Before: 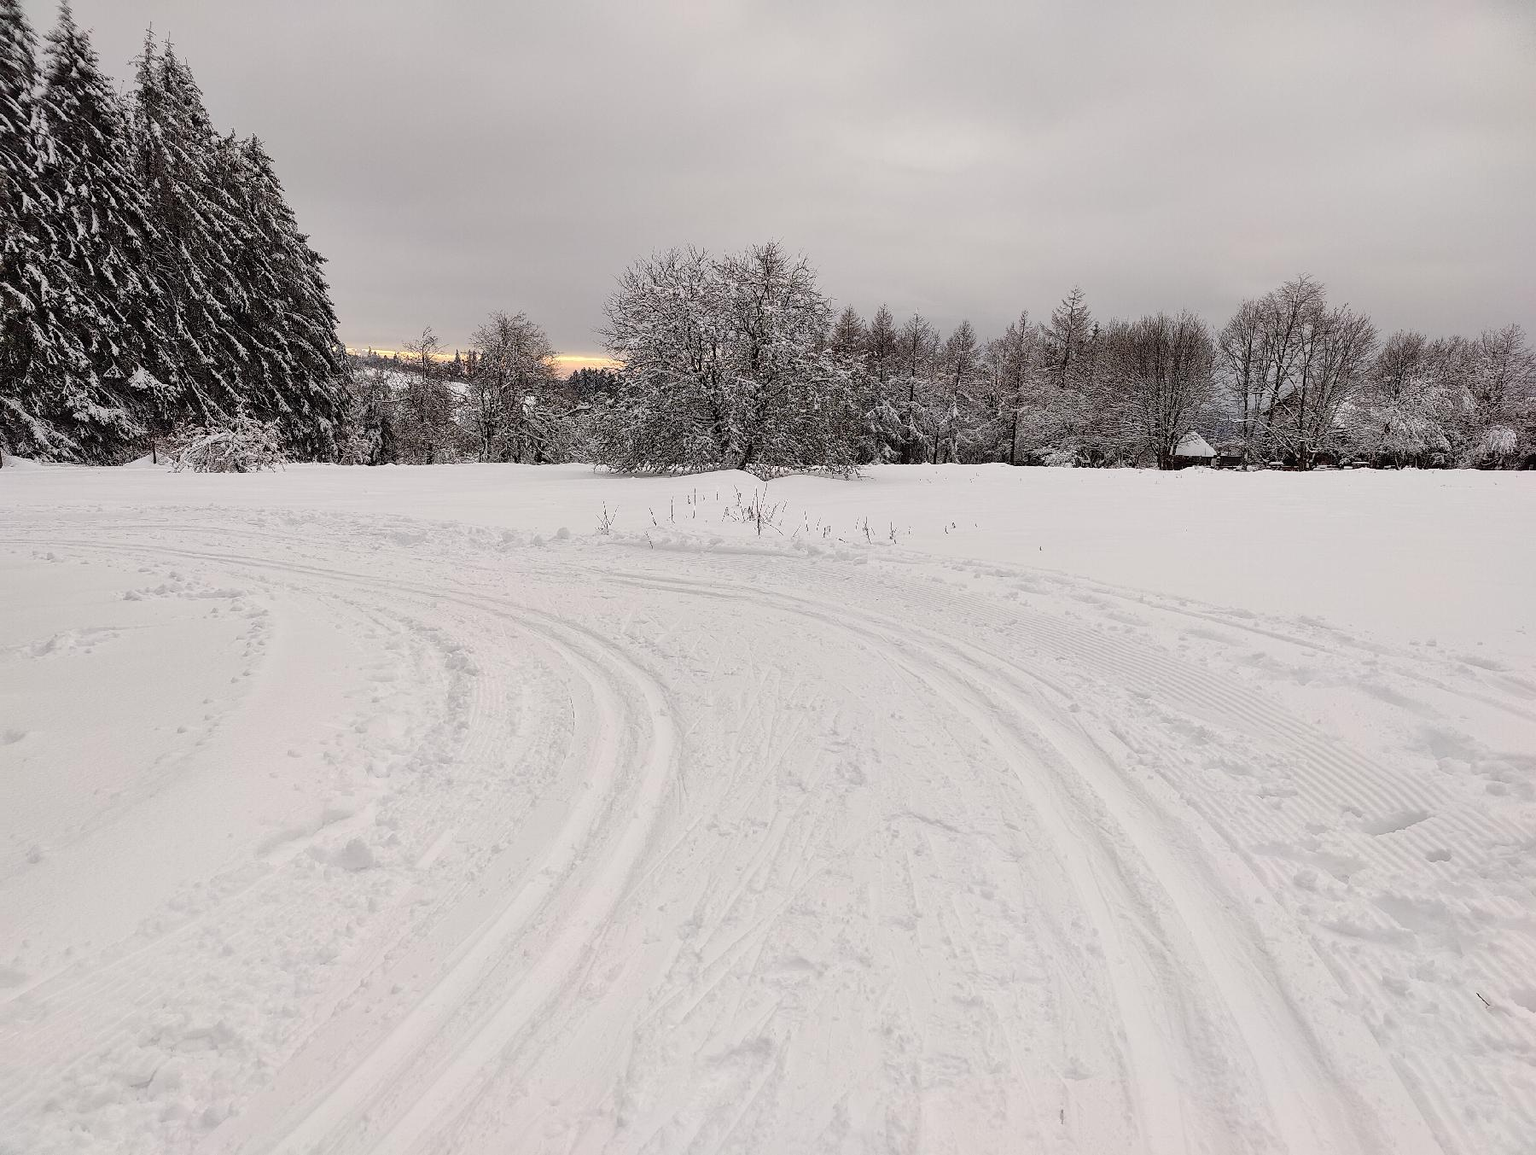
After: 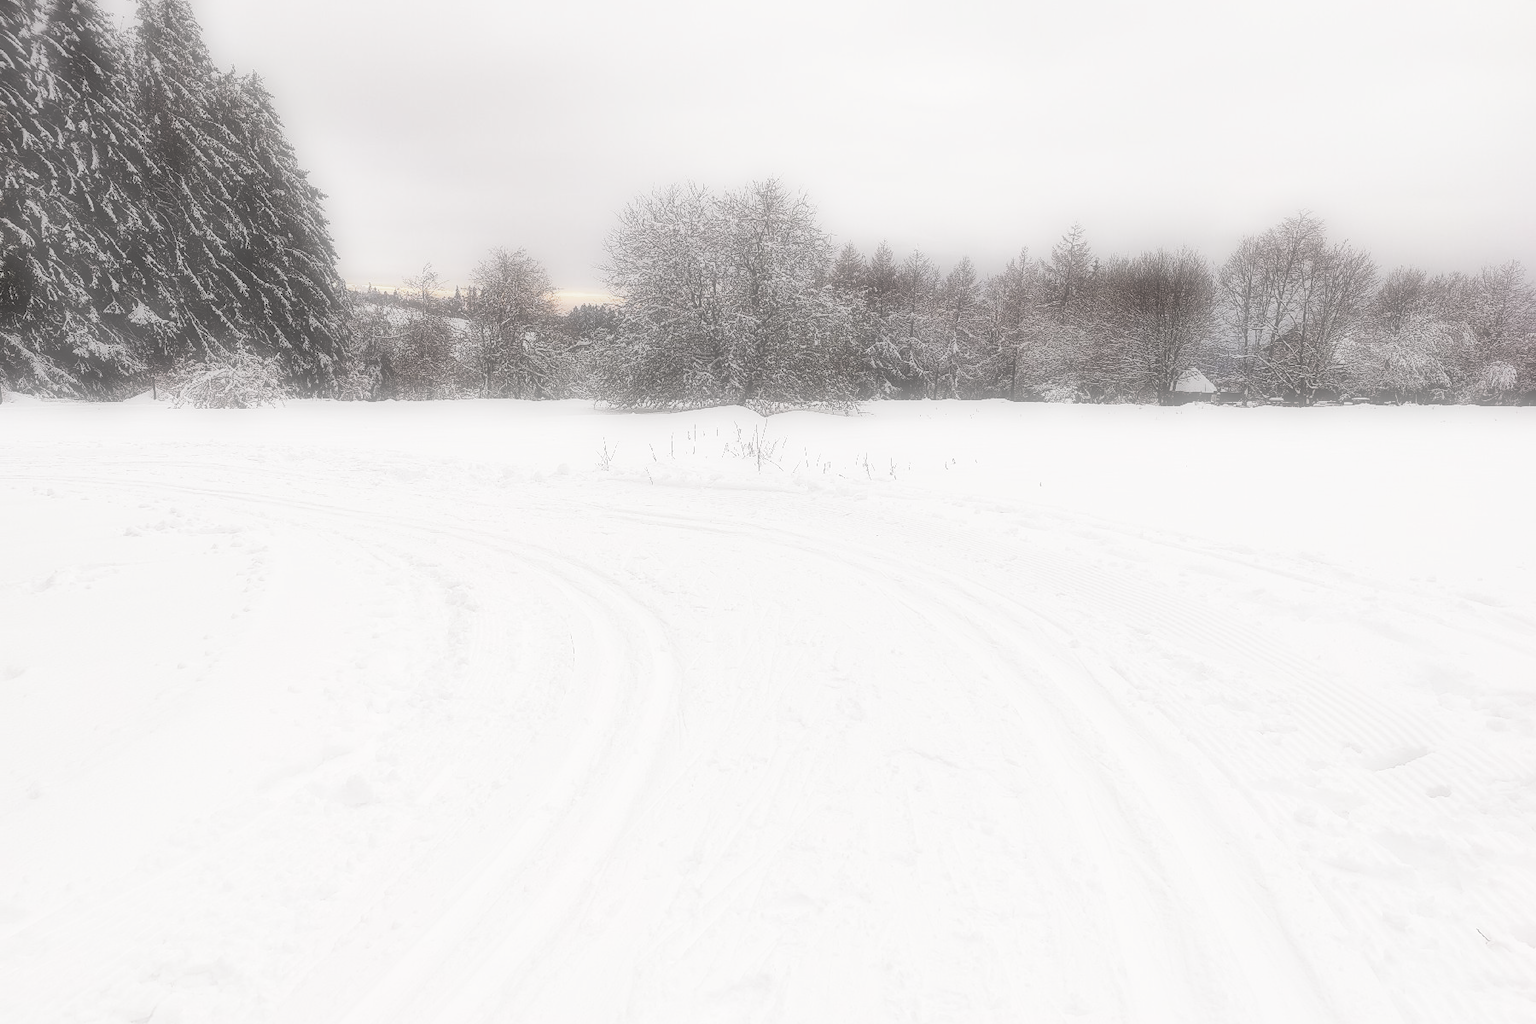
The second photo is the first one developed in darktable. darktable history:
exposure: exposure 0.217 EV, compensate highlight preservation false
crop and rotate: top 5.609%, bottom 5.609%
soften: on, module defaults
tone curve: curves: ch0 [(0, 0) (0.003, 0.011) (0.011, 0.019) (0.025, 0.03) (0.044, 0.045) (0.069, 0.061) (0.1, 0.085) (0.136, 0.119) (0.177, 0.159) (0.224, 0.205) (0.277, 0.261) (0.335, 0.329) (0.399, 0.407) (0.468, 0.508) (0.543, 0.606) (0.623, 0.71) (0.709, 0.815) (0.801, 0.903) (0.898, 0.957) (1, 1)], preserve colors none
color correction: saturation 0.8
